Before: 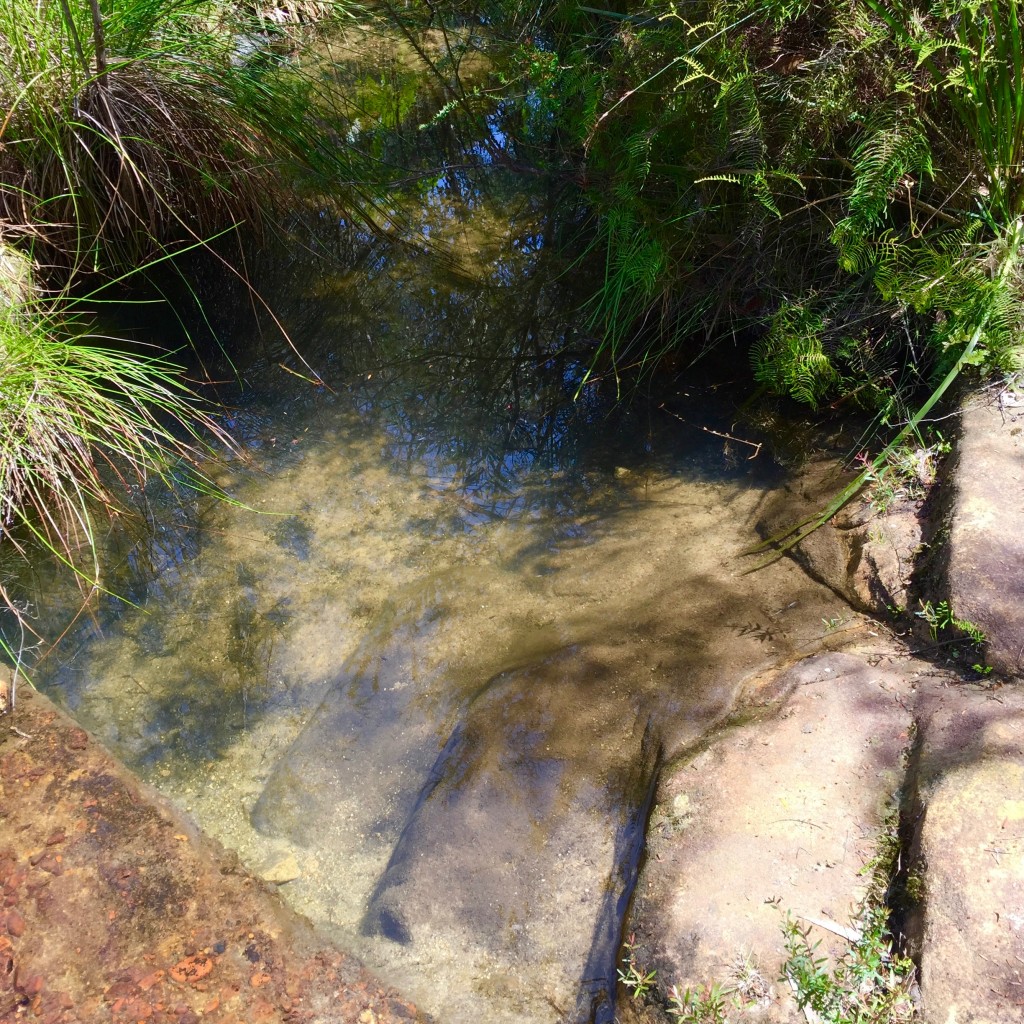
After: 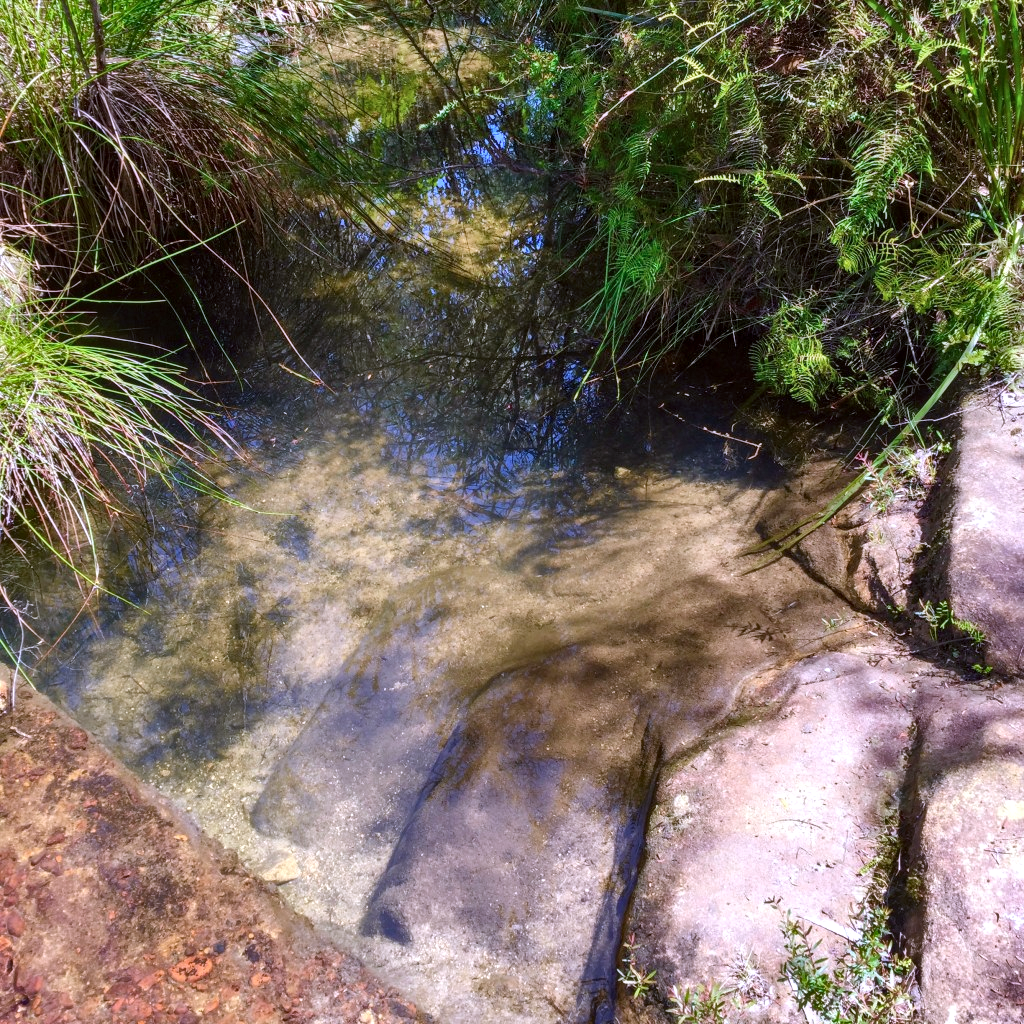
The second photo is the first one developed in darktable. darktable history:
local contrast: on, module defaults
white balance: red 1.042, blue 1.17
color correction: highlights a* -2.73, highlights b* -2.09, shadows a* 2.41, shadows b* 2.73
shadows and highlights: shadows 60, soften with gaussian
